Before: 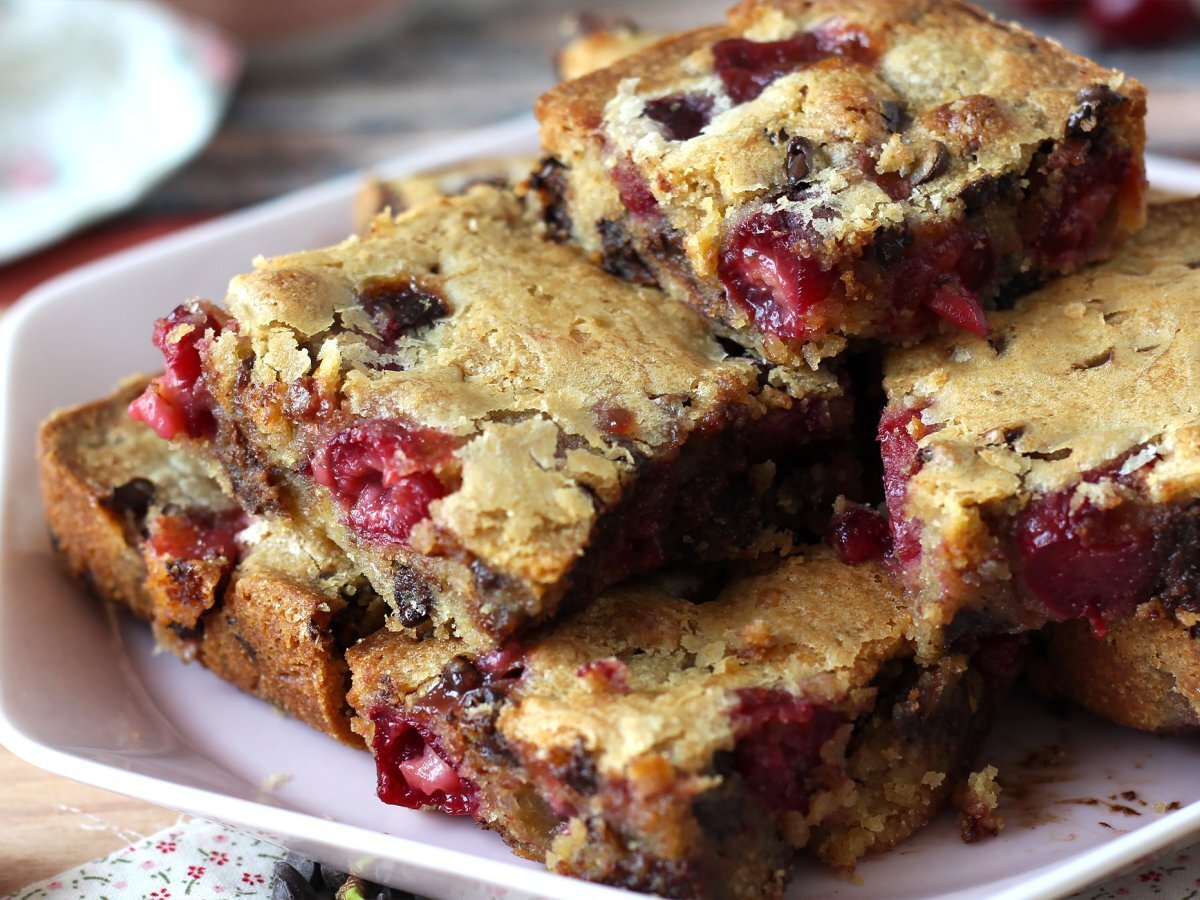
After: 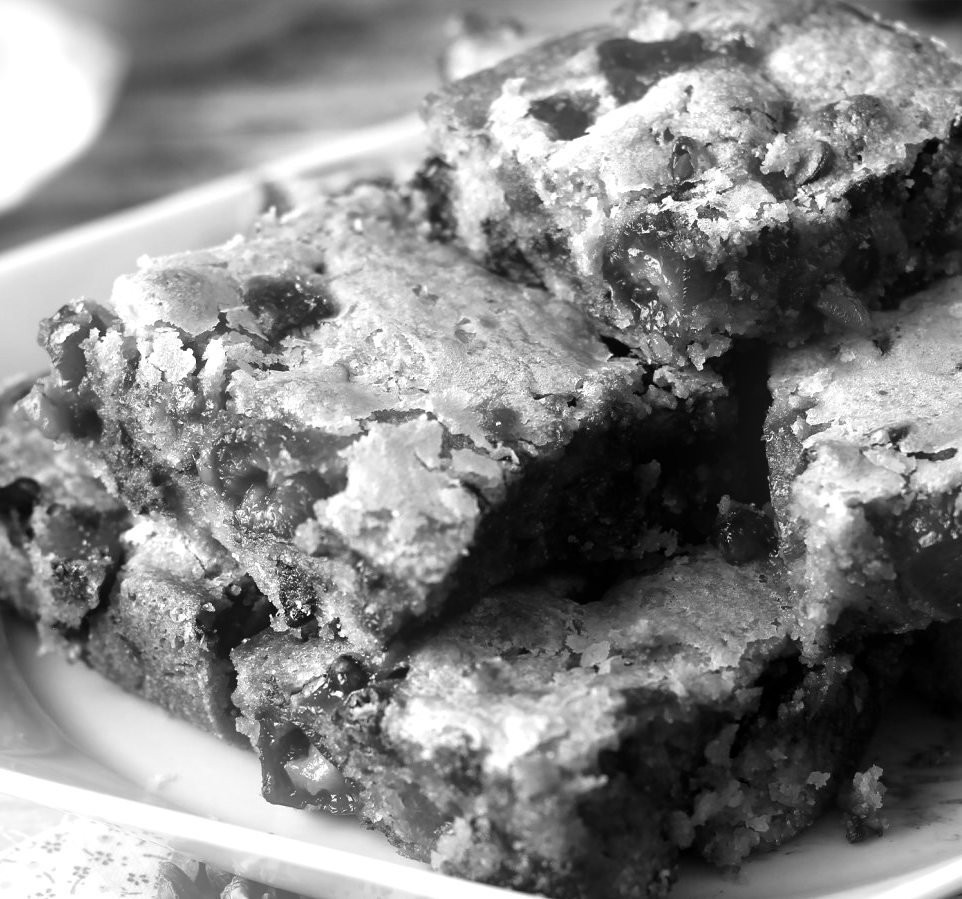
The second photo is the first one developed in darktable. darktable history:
crop and rotate: left 9.597%, right 10.195%
local contrast: mode bilateral grid, contrast 20, coarseness 50, detail 120%, midtone range 0.2
bloom: size 15%, threshold 97%, strength 7%
color balance: lift [1, 1.001, 0.999, 1.001], gamma [1, 1.004, 1.007, 0.993], gain [1, 0.991, 0.987, 1.013], contrast 7.5%, contrast fulcrum 10%, output saturation 115%
white balance: red 0.948, green 1.02, blue 1.176
monochrome: on, module defaults
